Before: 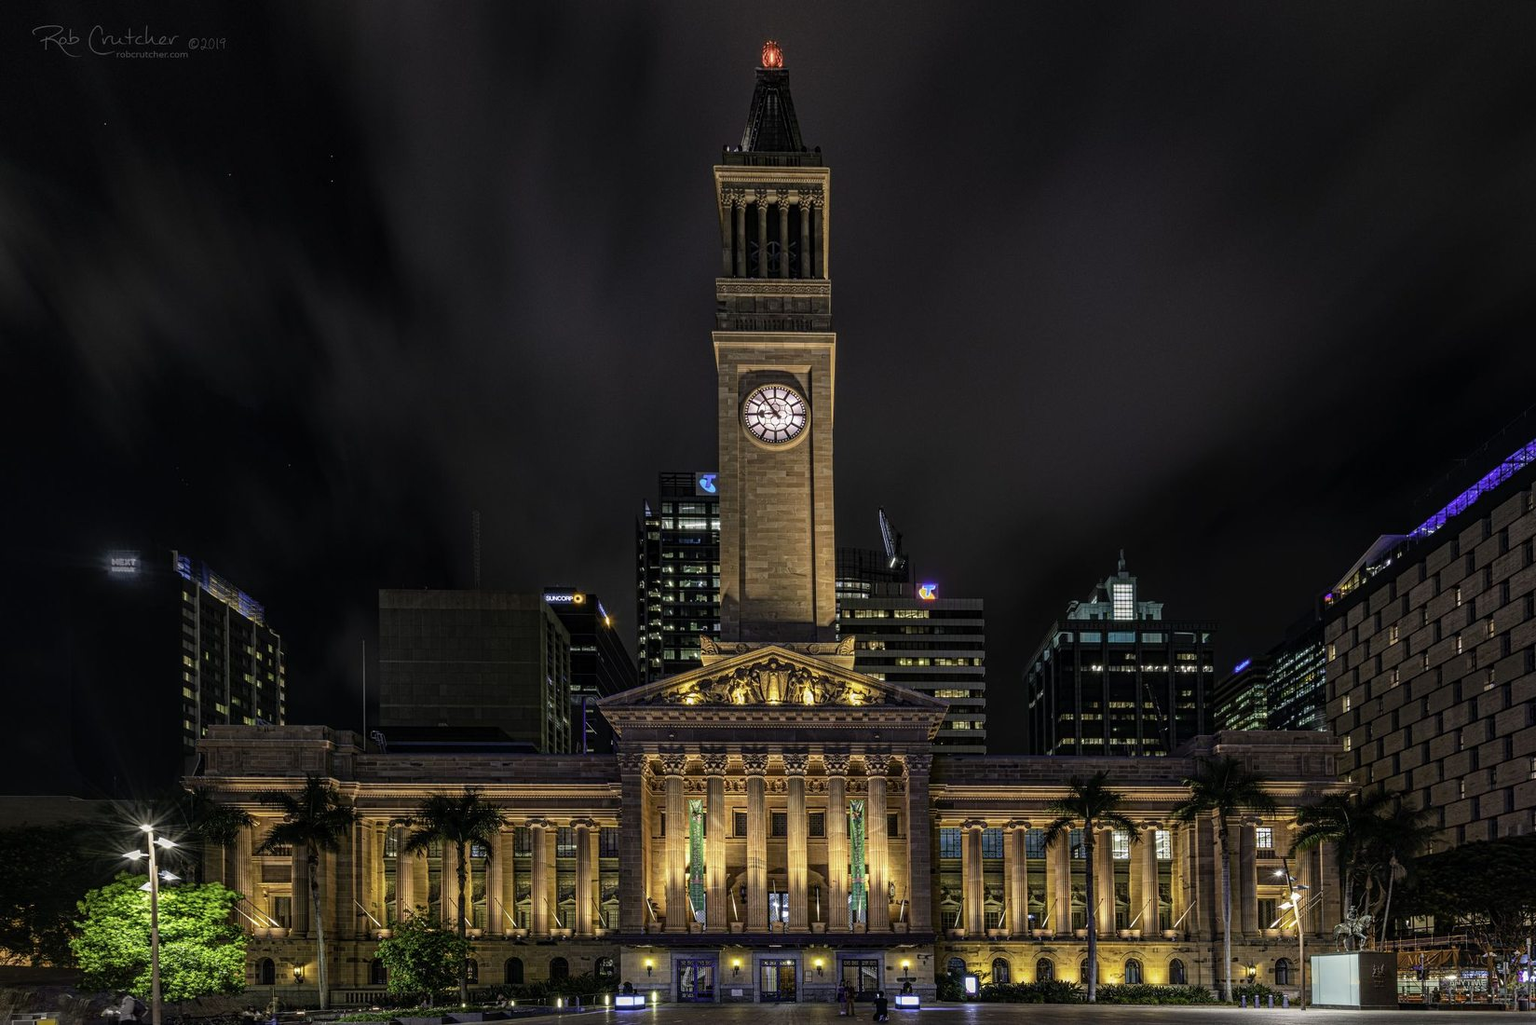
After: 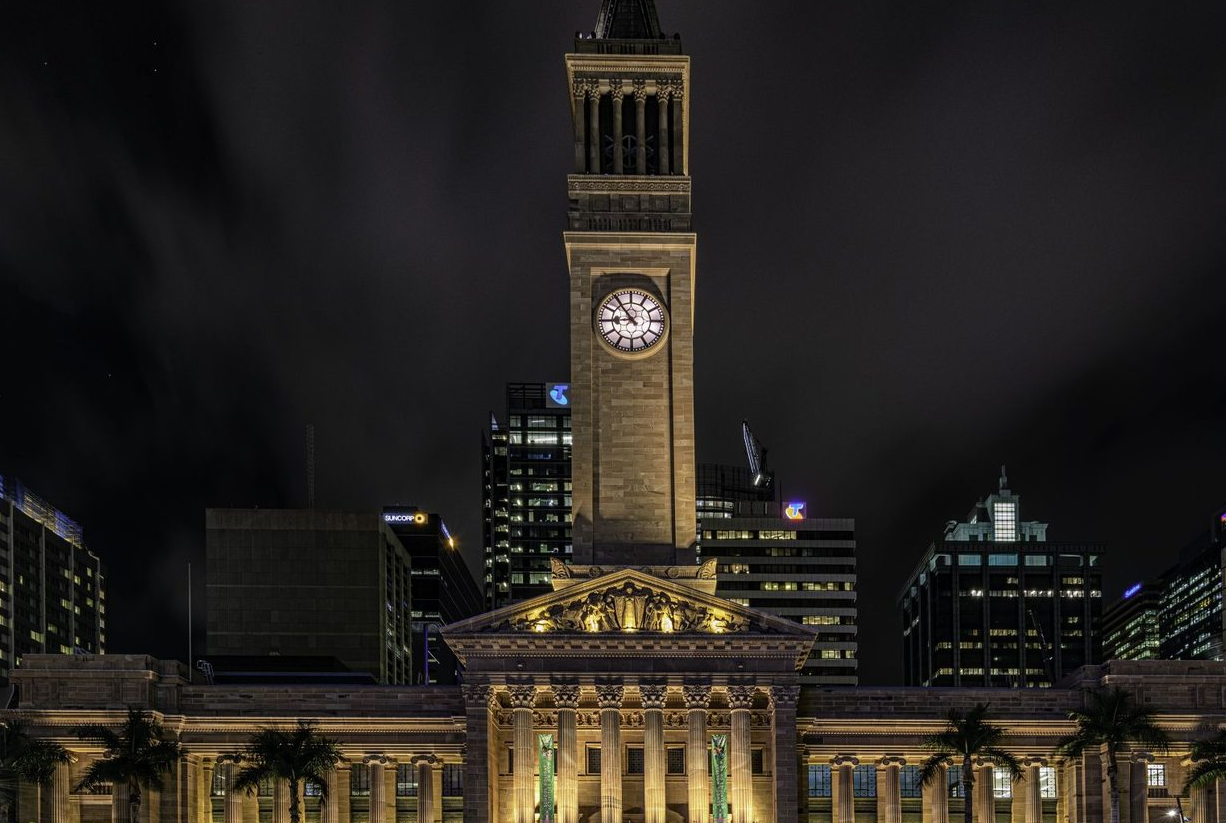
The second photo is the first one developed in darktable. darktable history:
crop and rotate: left 12.194%, top 11.354%, right 13.443%, bottom 13.753%
